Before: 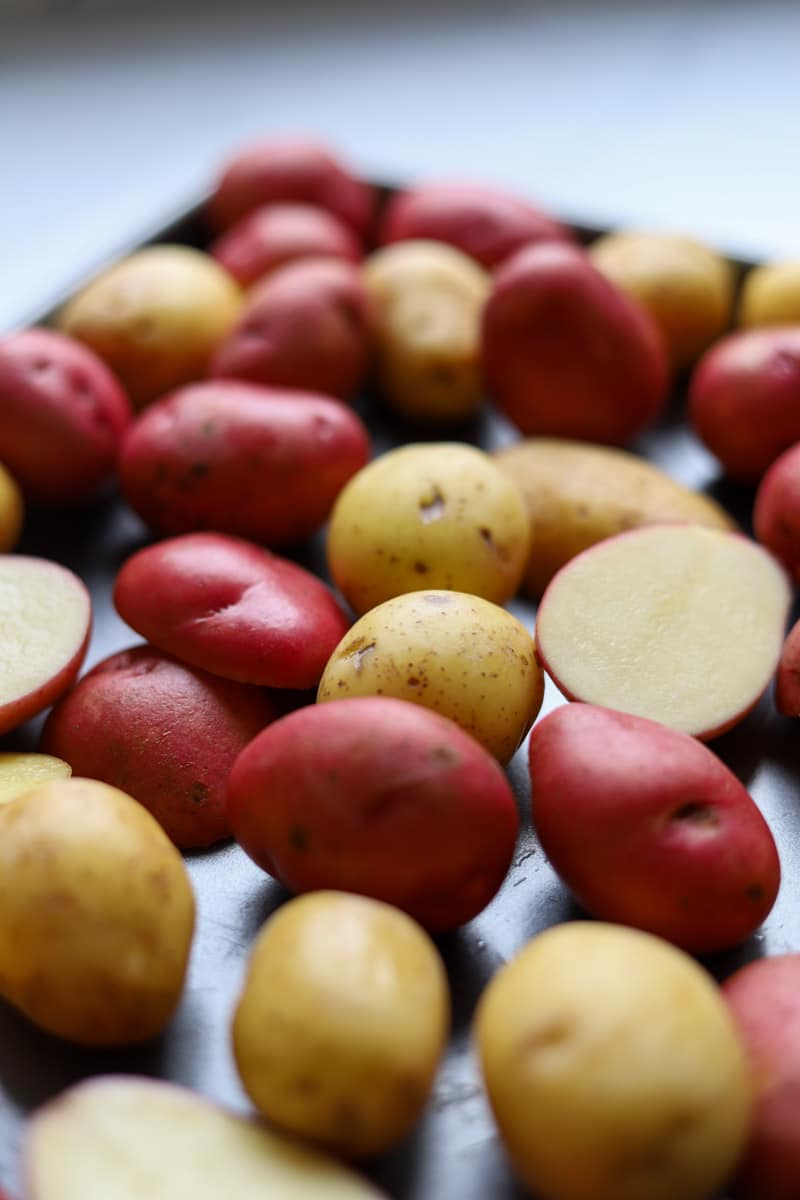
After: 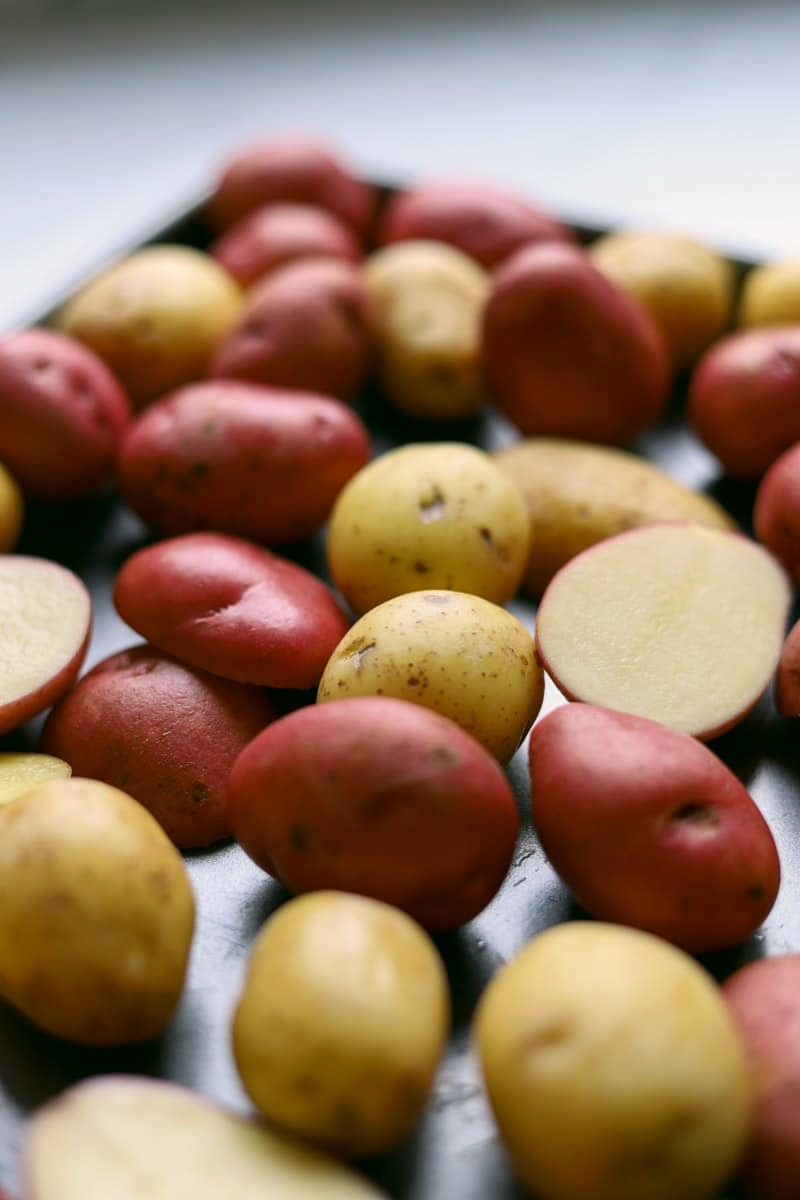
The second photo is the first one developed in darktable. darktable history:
color correction: highlights a* 4.09, highlights b* 4.99, shadows a* -7.52, shadows b* 4.59
contrast brightness saturation: saturation -0.062
